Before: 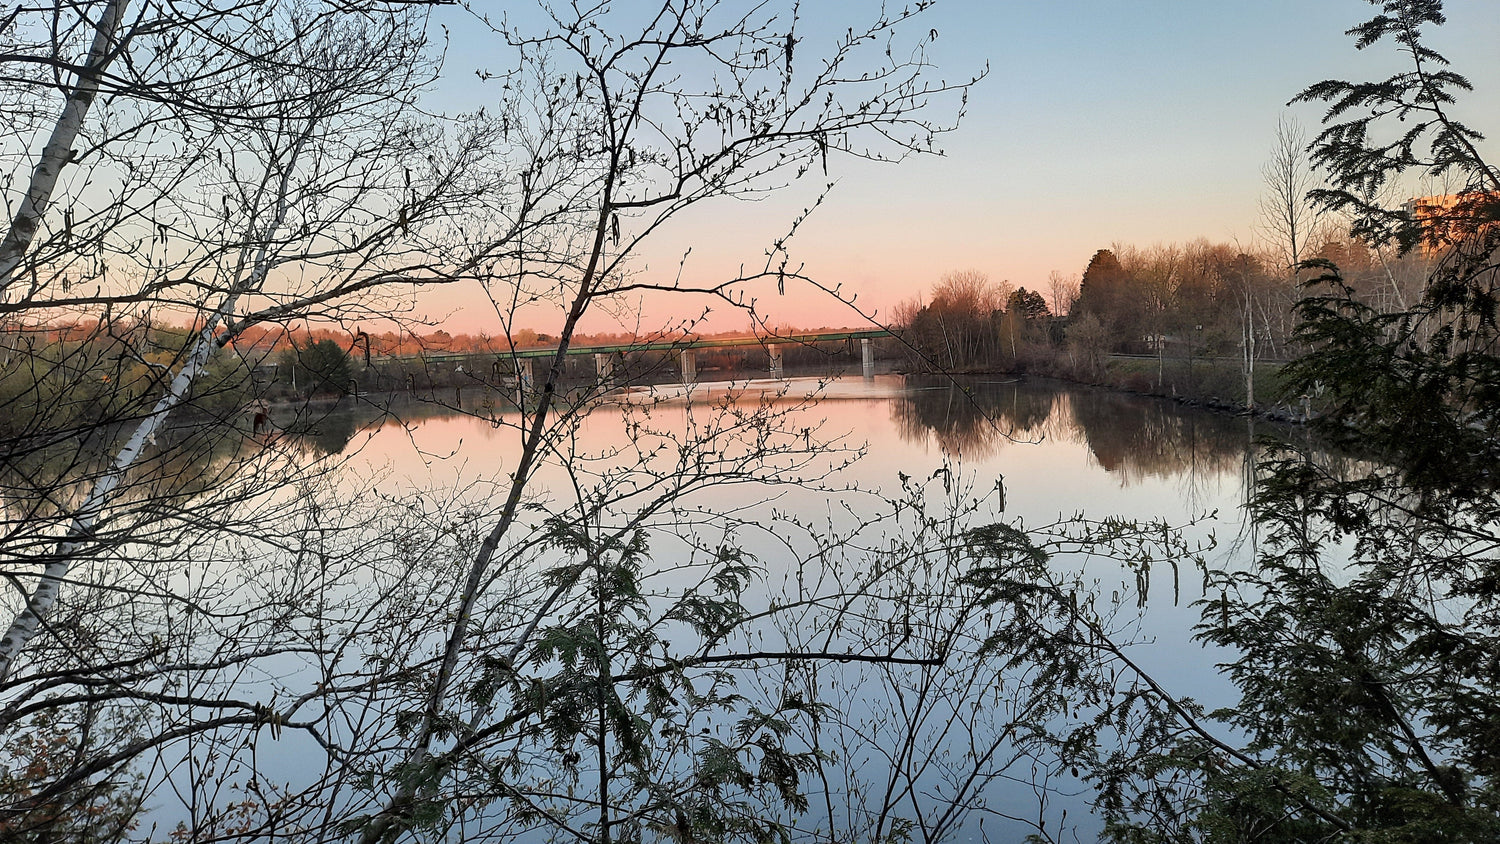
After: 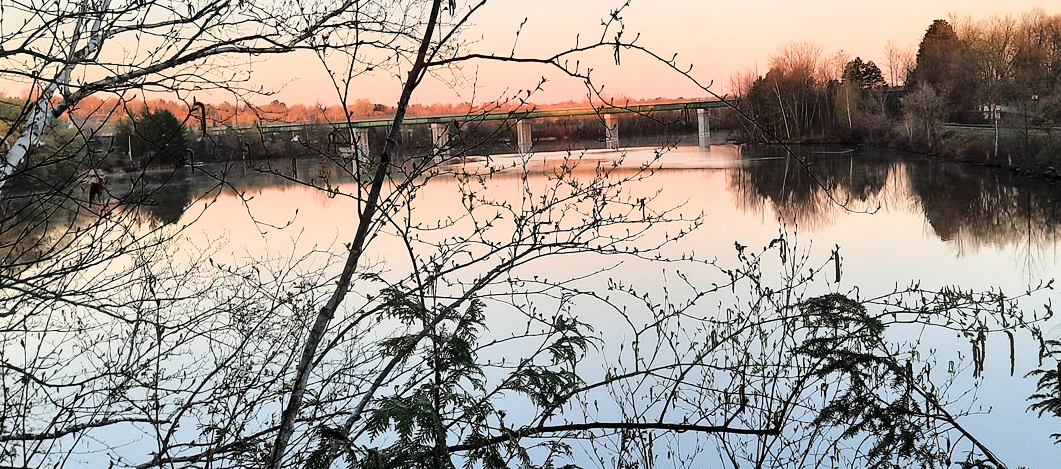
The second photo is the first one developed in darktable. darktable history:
crop: left 10.968%, top 27.299%, right 18.236%, bottom 17.023%
base curve: curves: ch0 [(0, 0) (0.036, 0.025) (0.121, 0.166) (0.206, 0.329) (0.605, 0.79) (1, 1)]
